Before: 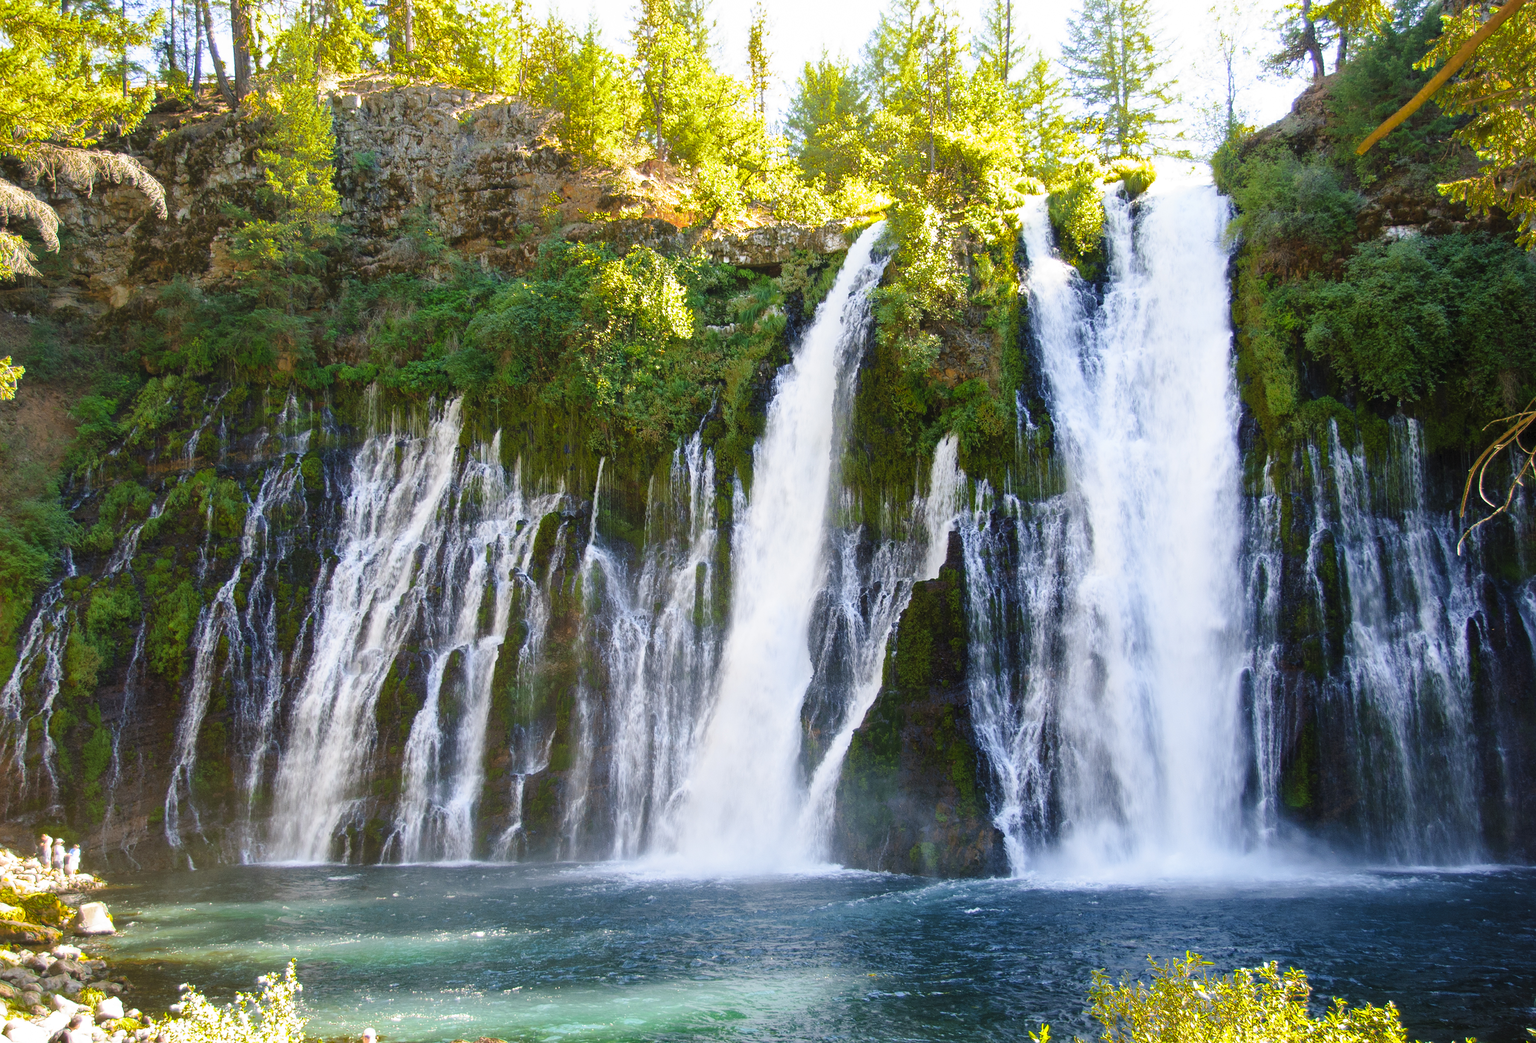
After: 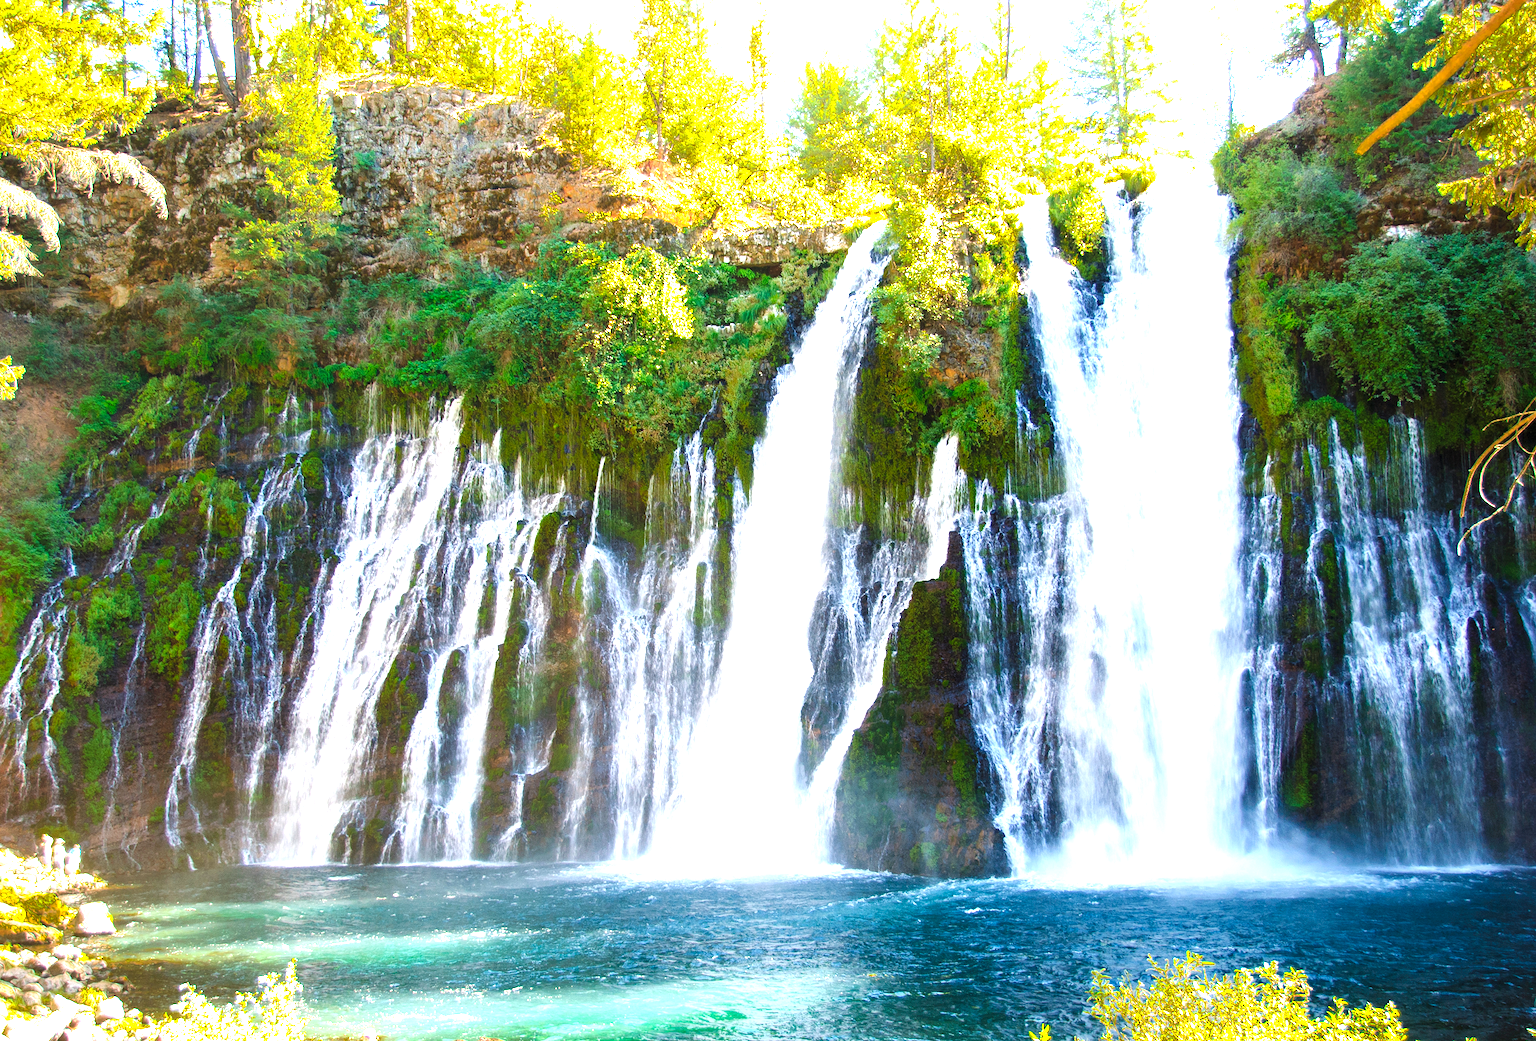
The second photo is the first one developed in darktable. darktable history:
crop: top 0.05%, bottom 0.098%
color balance: mode lift, gamma, gain (sRGB)
color zones: curves: ch0 [(0, 0.5) (0.143, 0.5) (0.286, 0.5) (0.429, 0.5) (0.571, 0.5) (0.714, 0.476) (0.857, 0.5) (1, 0.5)]; ch2 [(0, 0.5) (0.143, 0.5) (0.286, 0.5) (0.429, 0.5) (0.571, 0.5) (0.714, 0.487) (0.857, 0.5) (1, 0.5)]
exposure: black level correction 0, exposure 1.2 EV, compensate exposure bias true, compensate highlight preservation false
